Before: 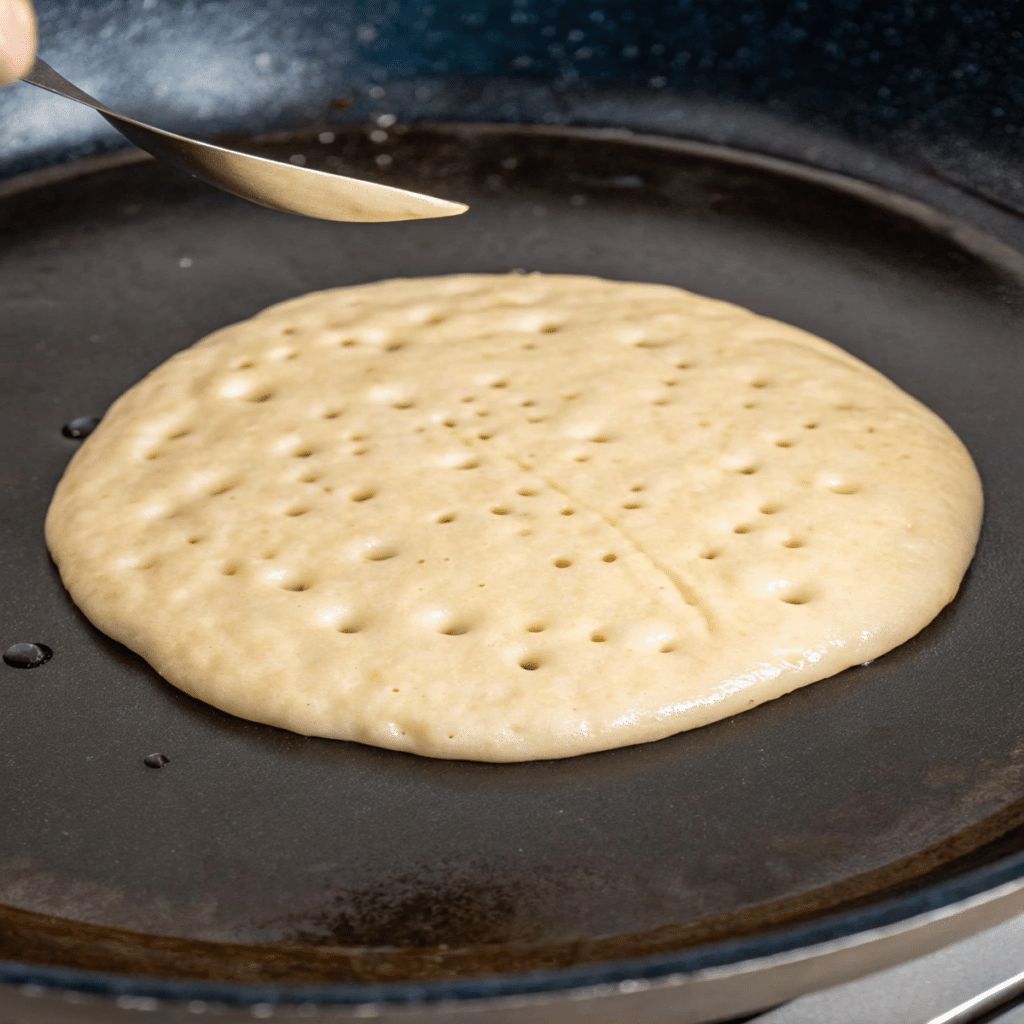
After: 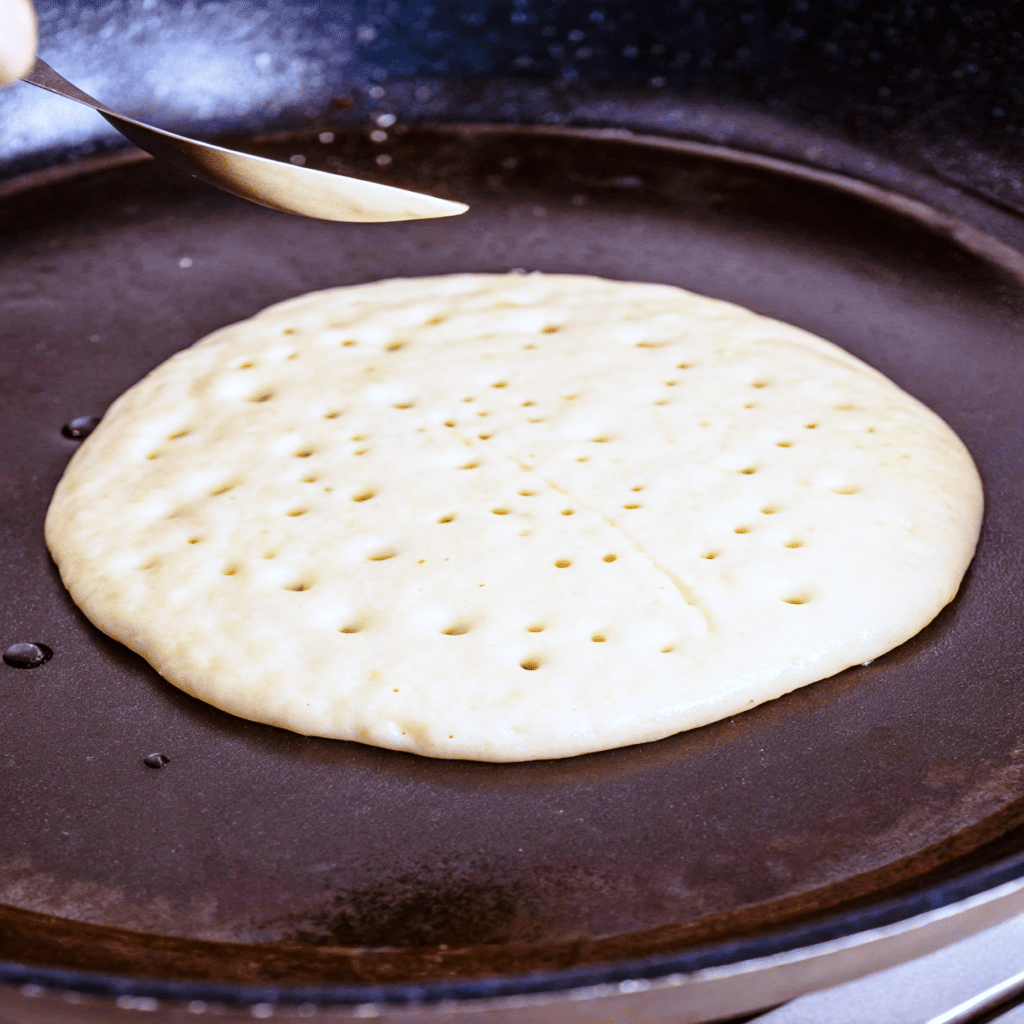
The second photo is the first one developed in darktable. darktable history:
base curve: curves: ch0 [(0, 0) (0.028, 0.03) (0.121, 0.232) (0.46, 0.748) (0.859, 0.968) (1, 1)], preserve colors none
rgb levels: mode RGB, independent channels, levels [[0, 0.5, 1], [0, 0.521, 1], [0, 0.536, 1]]
white balance: red 0.871, blue 1.249
